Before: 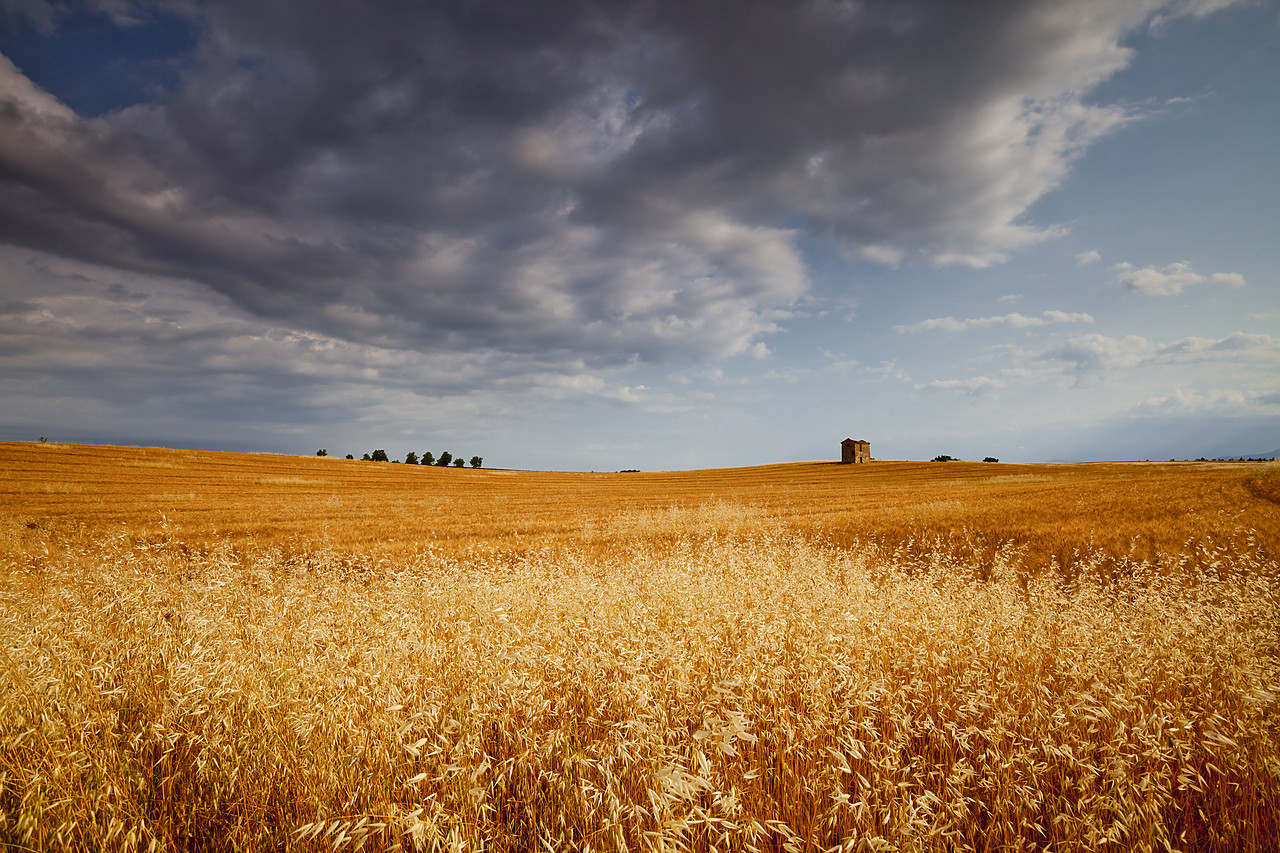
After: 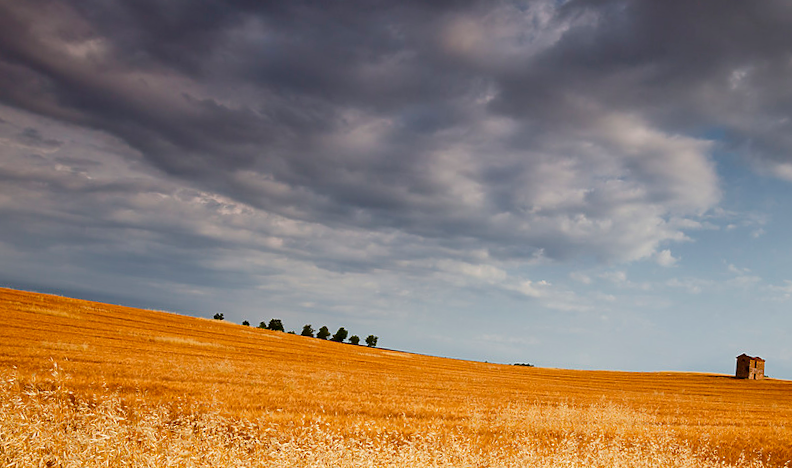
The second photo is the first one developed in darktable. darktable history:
crop and rotate: angle -5.61°, left 2.038%, top 7.065%, right 27.216%, bottom 30.144%
